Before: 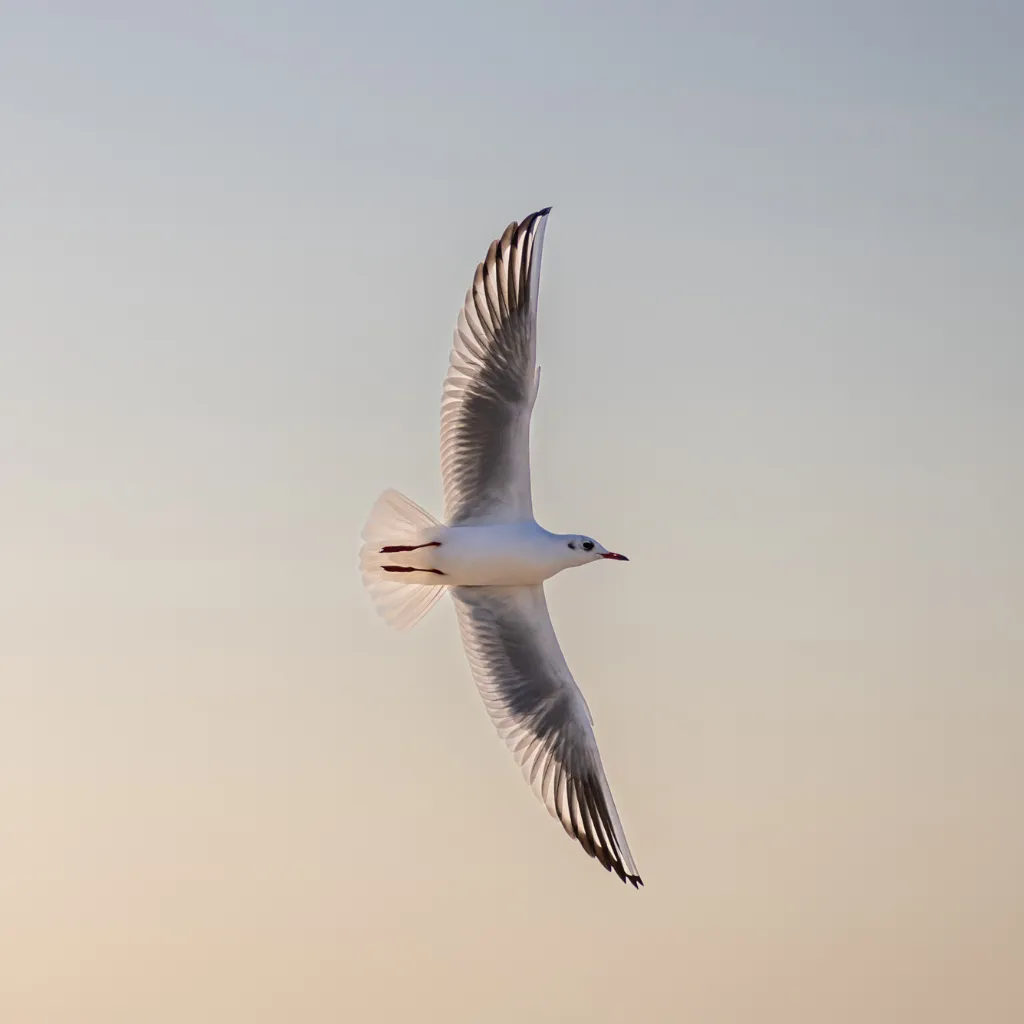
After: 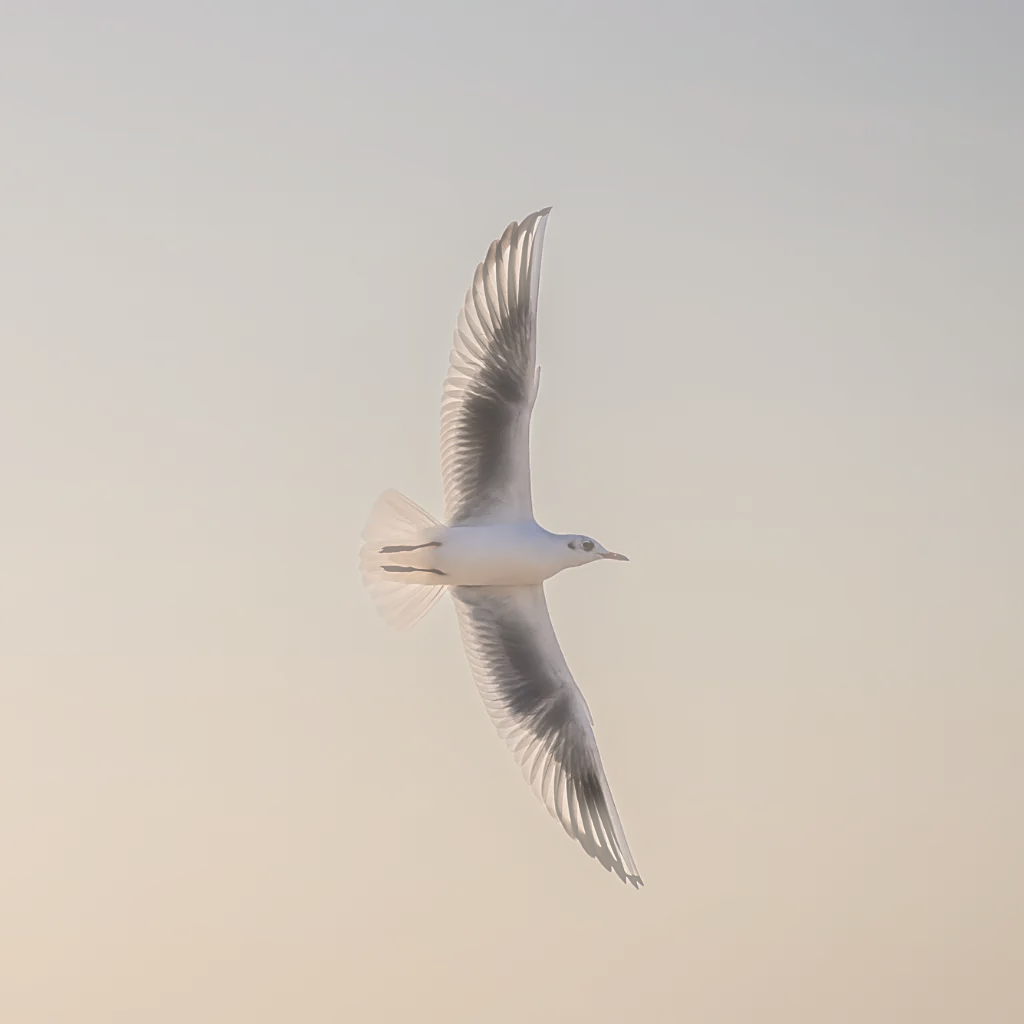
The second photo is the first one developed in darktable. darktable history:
haze removal: strength -0.889, distance 0.231, adaptive false
sharpen: on, module defaults
